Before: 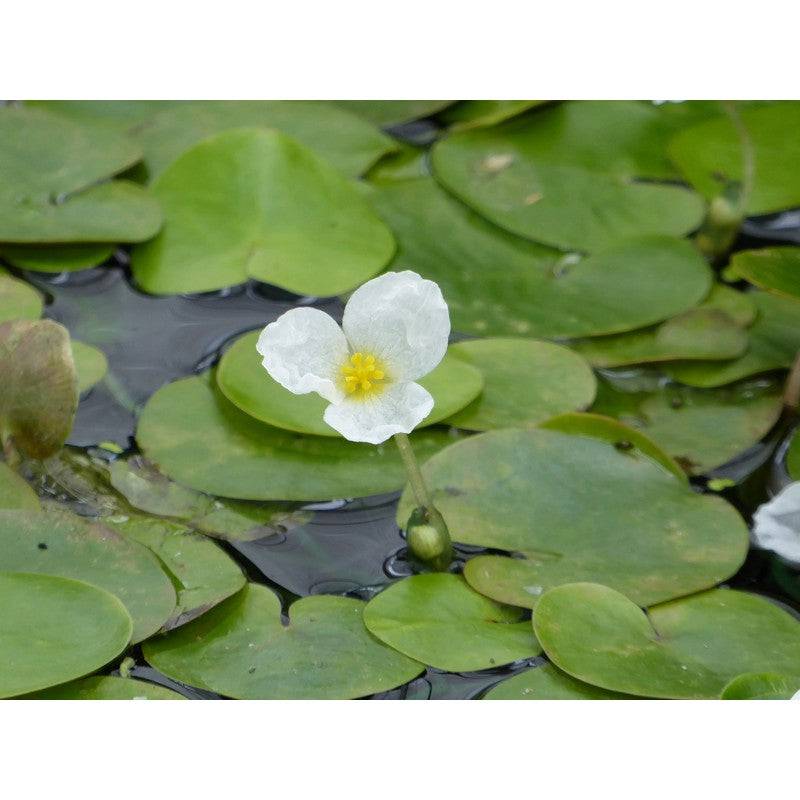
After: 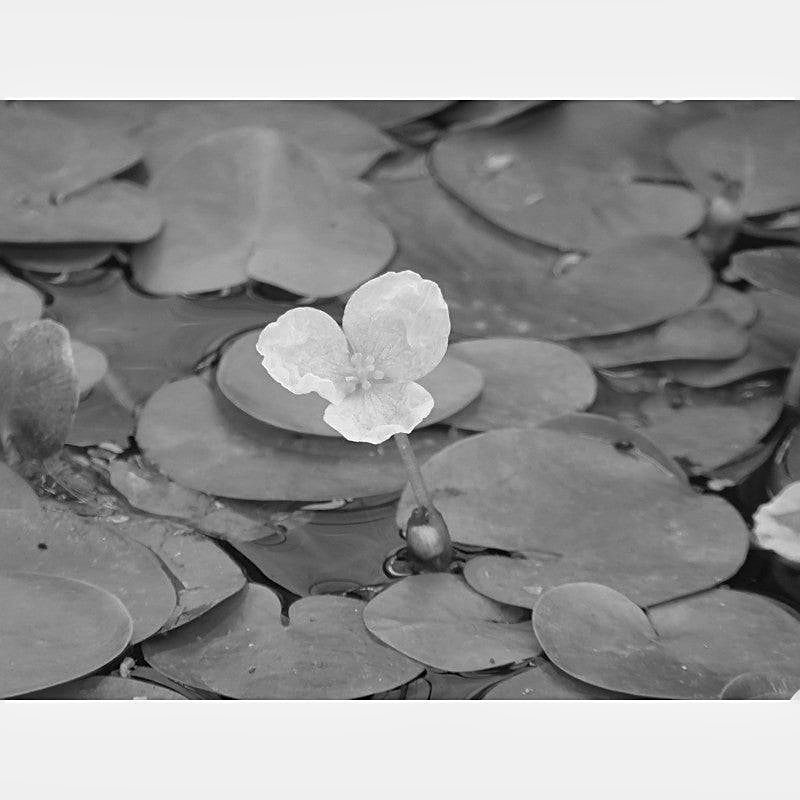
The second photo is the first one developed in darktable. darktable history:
shadows and highlights: shadows 20.91, highlights -35.45, soften with gaussian
monochrome: a -35.87, b 49.73, size 1.7
sharpen: on, module defaults
color balance: lift [1.004, 1.002, 1.002, 0.998], gamma [1, 1.007, 1.002, 0.993], gain [1, 0.977, 1.013, 1.023], contrast -3.64%
